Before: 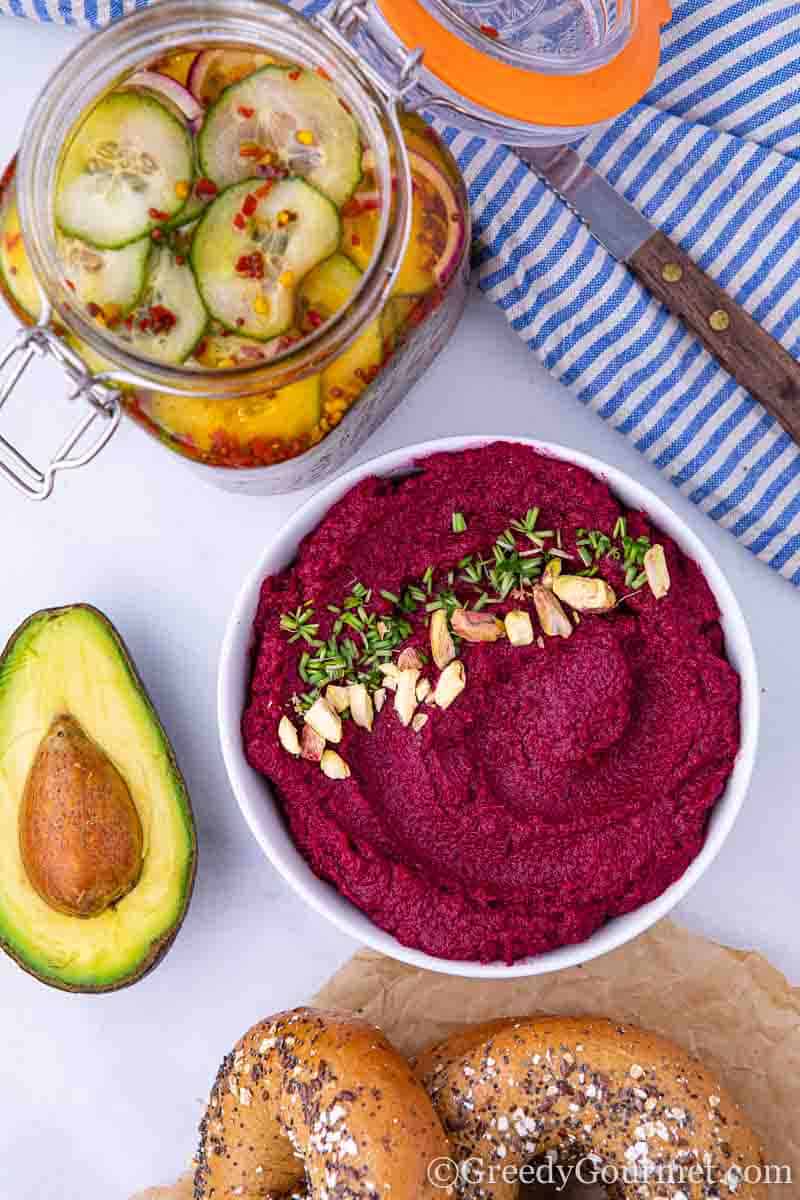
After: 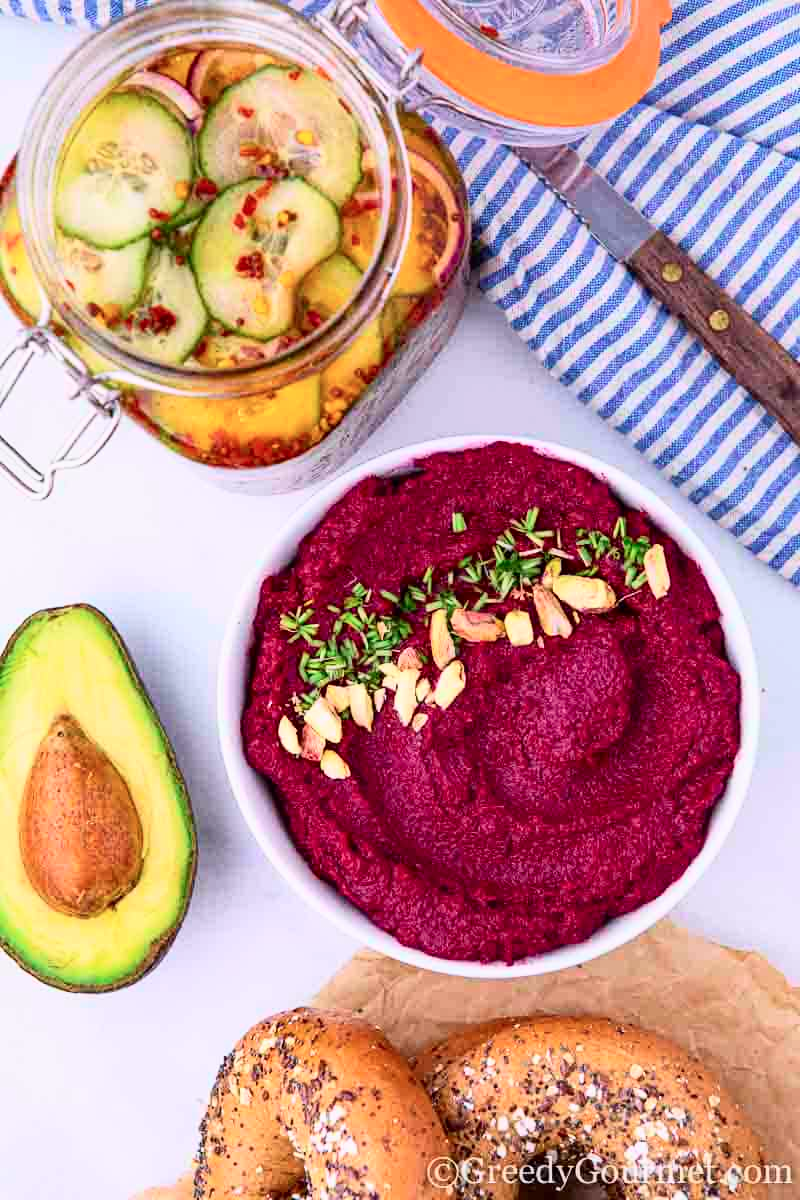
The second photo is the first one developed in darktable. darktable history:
tone curve: curves: ch0 [(0, 0) (0.051, 0.03) (0.096, 0.071) (0.241, 0.247) (0.455, 0.525) (0.594, 0.697) (0.741, 0.845) (0.871, 0.933) (1, 0.984)]; ch1 [(0, 0) (0.1, 0.038) (0.318, 0.243) (0.399, 0.351) (0.478, 0.469) (0.499, 0.499) (0.534, 0.549) (0.565, 0.594) (0.601, 0.634) (0.666, 0.7) (1, 1)]; ch2 [(0, 0) (0.453, 0.45) (0.479, 0.483) (0.504, 0.499) (0.52, 0.519) (0.541, 0.559) (0.592, 0.612) (0.824, 0.815) (1, 1)], color space Lab, independent channels, preserve colors none
